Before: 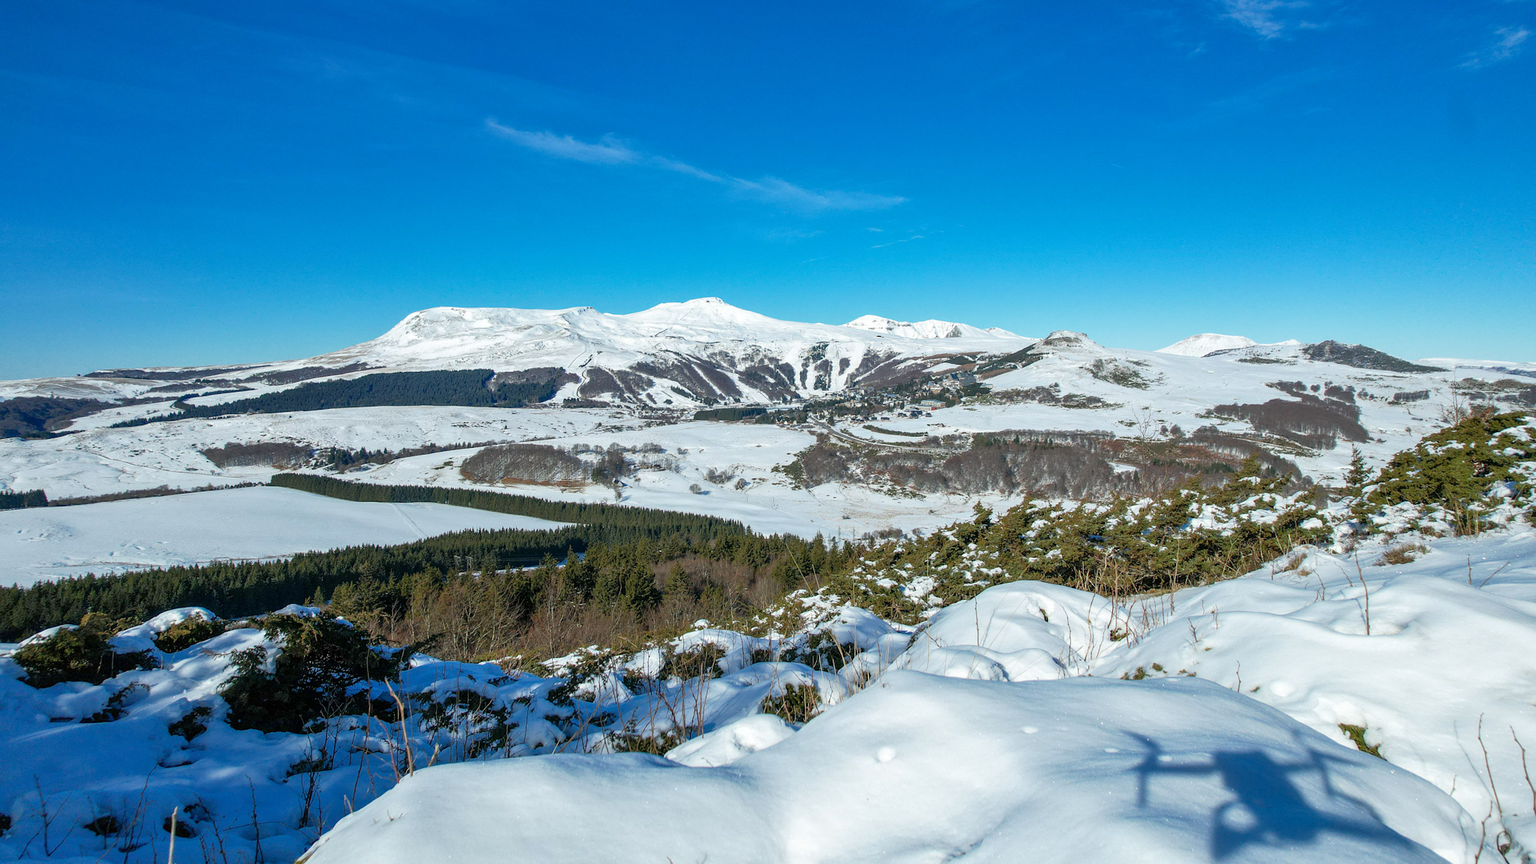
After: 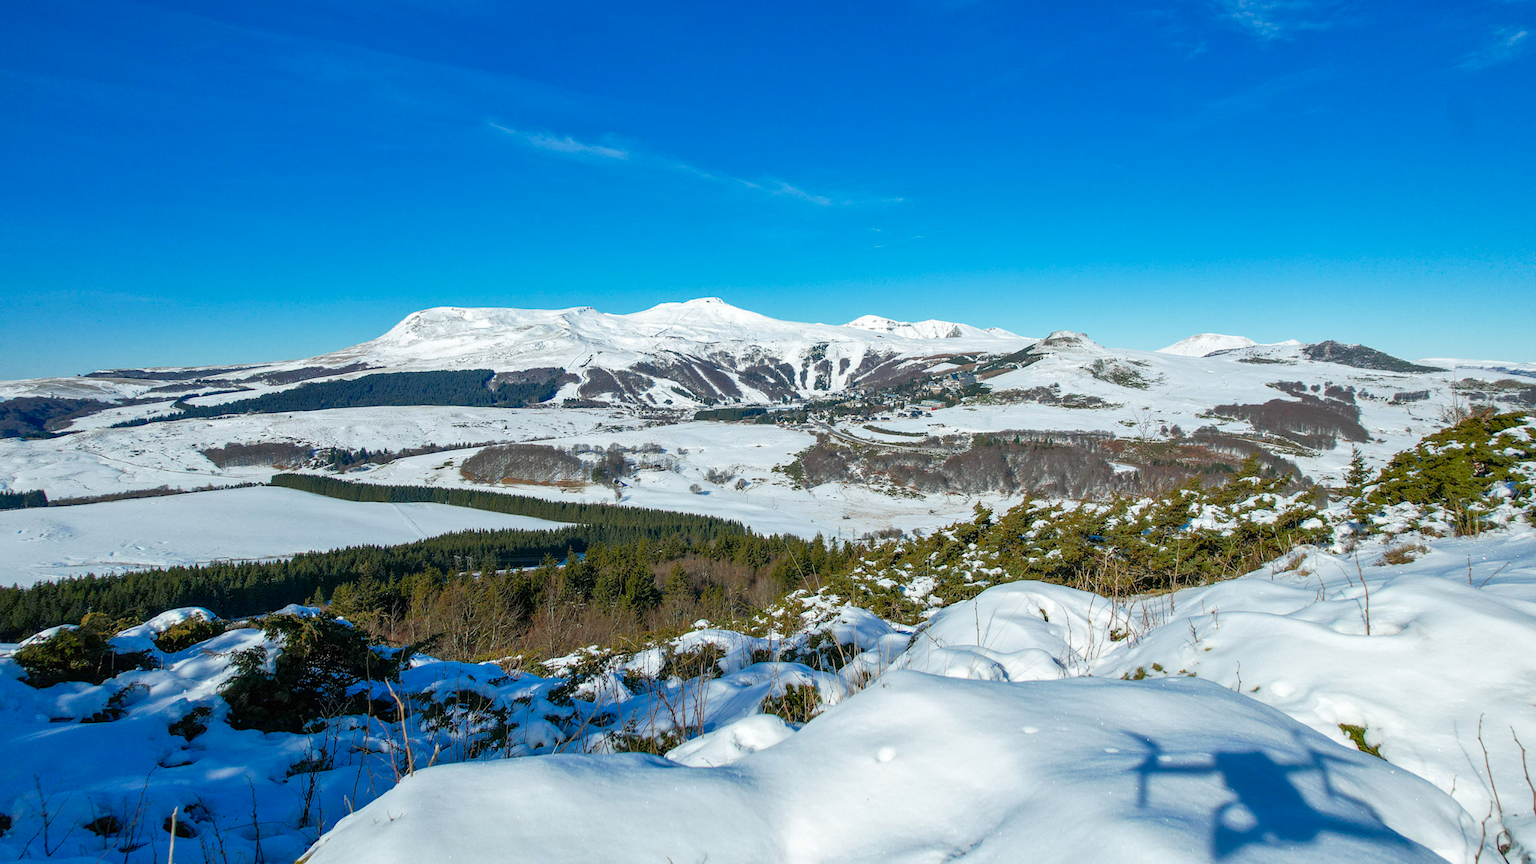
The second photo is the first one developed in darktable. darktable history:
color balance rgb: perceptual saturation grading › global saturation 9.352%, perceptual saturation grading › highlights -13.215%, perceptual saturation grading › mid-tones 14.41%, perceptual saturation grading › shadows 23.29%
